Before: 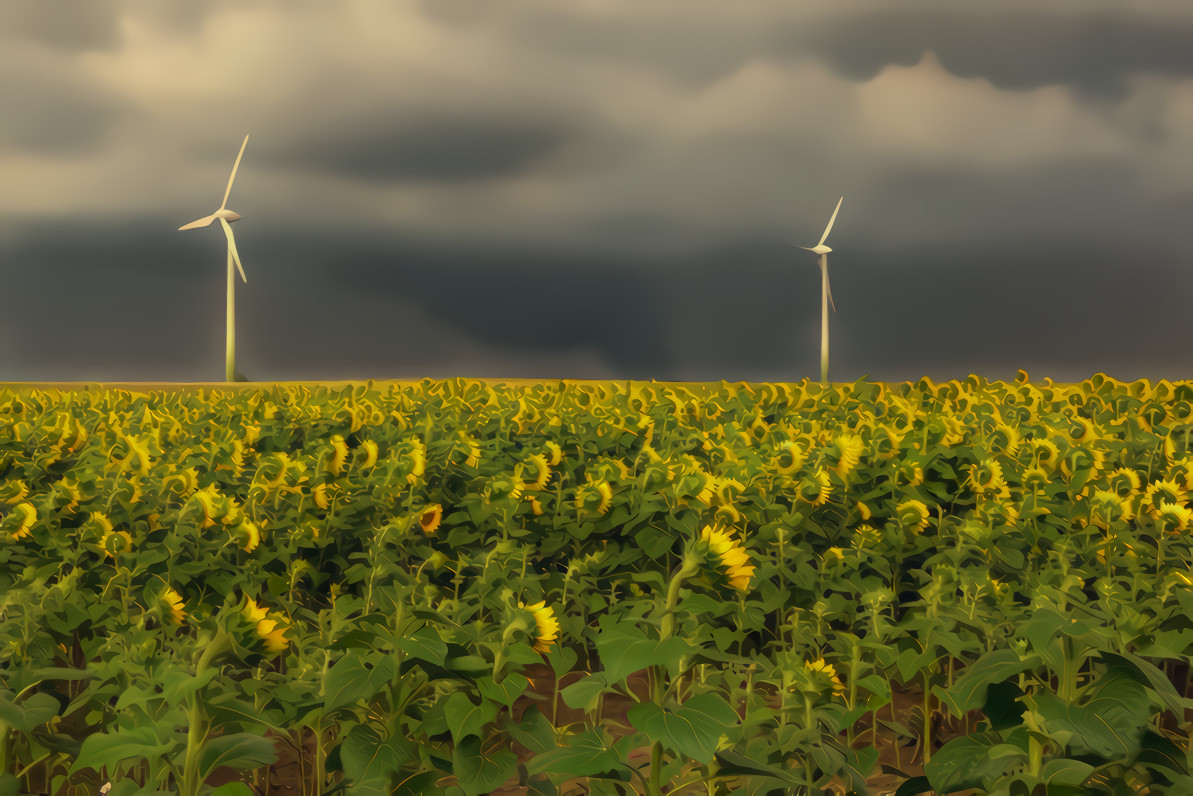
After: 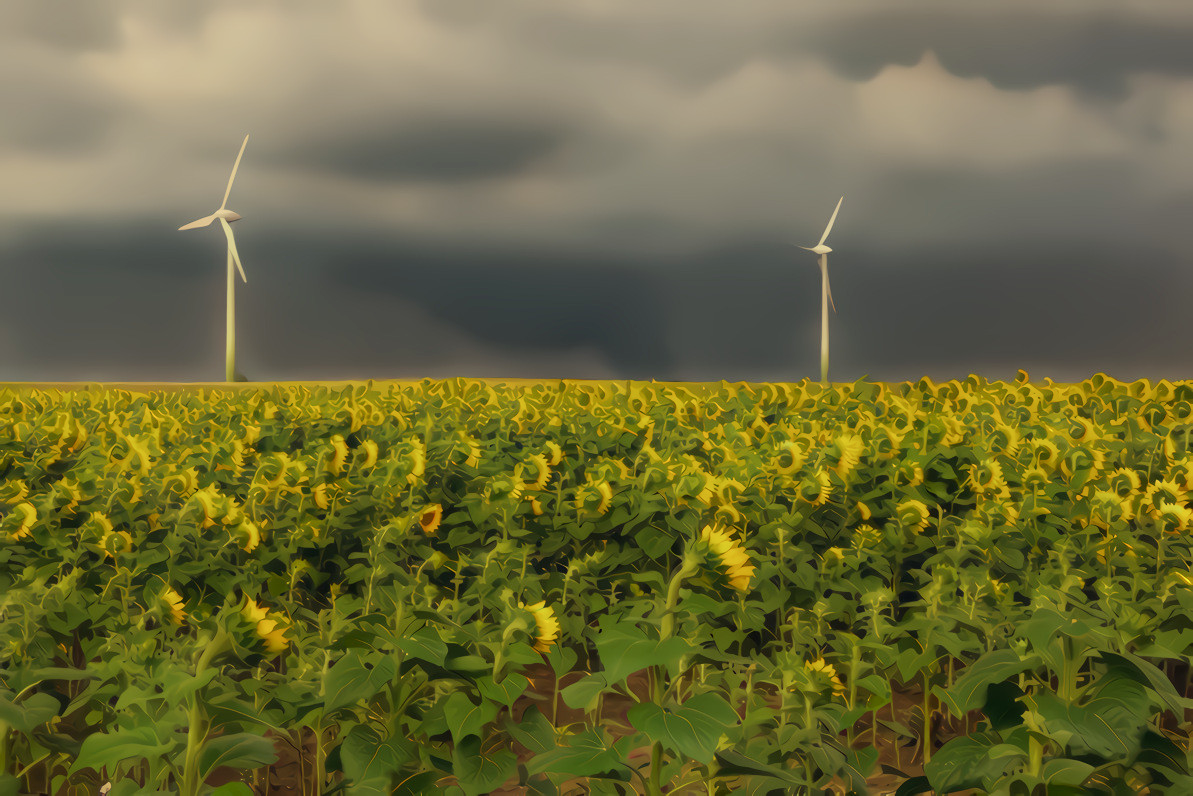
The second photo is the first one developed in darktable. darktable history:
base curve: curves: ch0 [(0, 0) (0.235, 0.266) (0.503, 0.496) (0.786, 0.72) (1, 1)], preserve colors none
color correction: highlights a* -0.19, highlights b* -0.113
